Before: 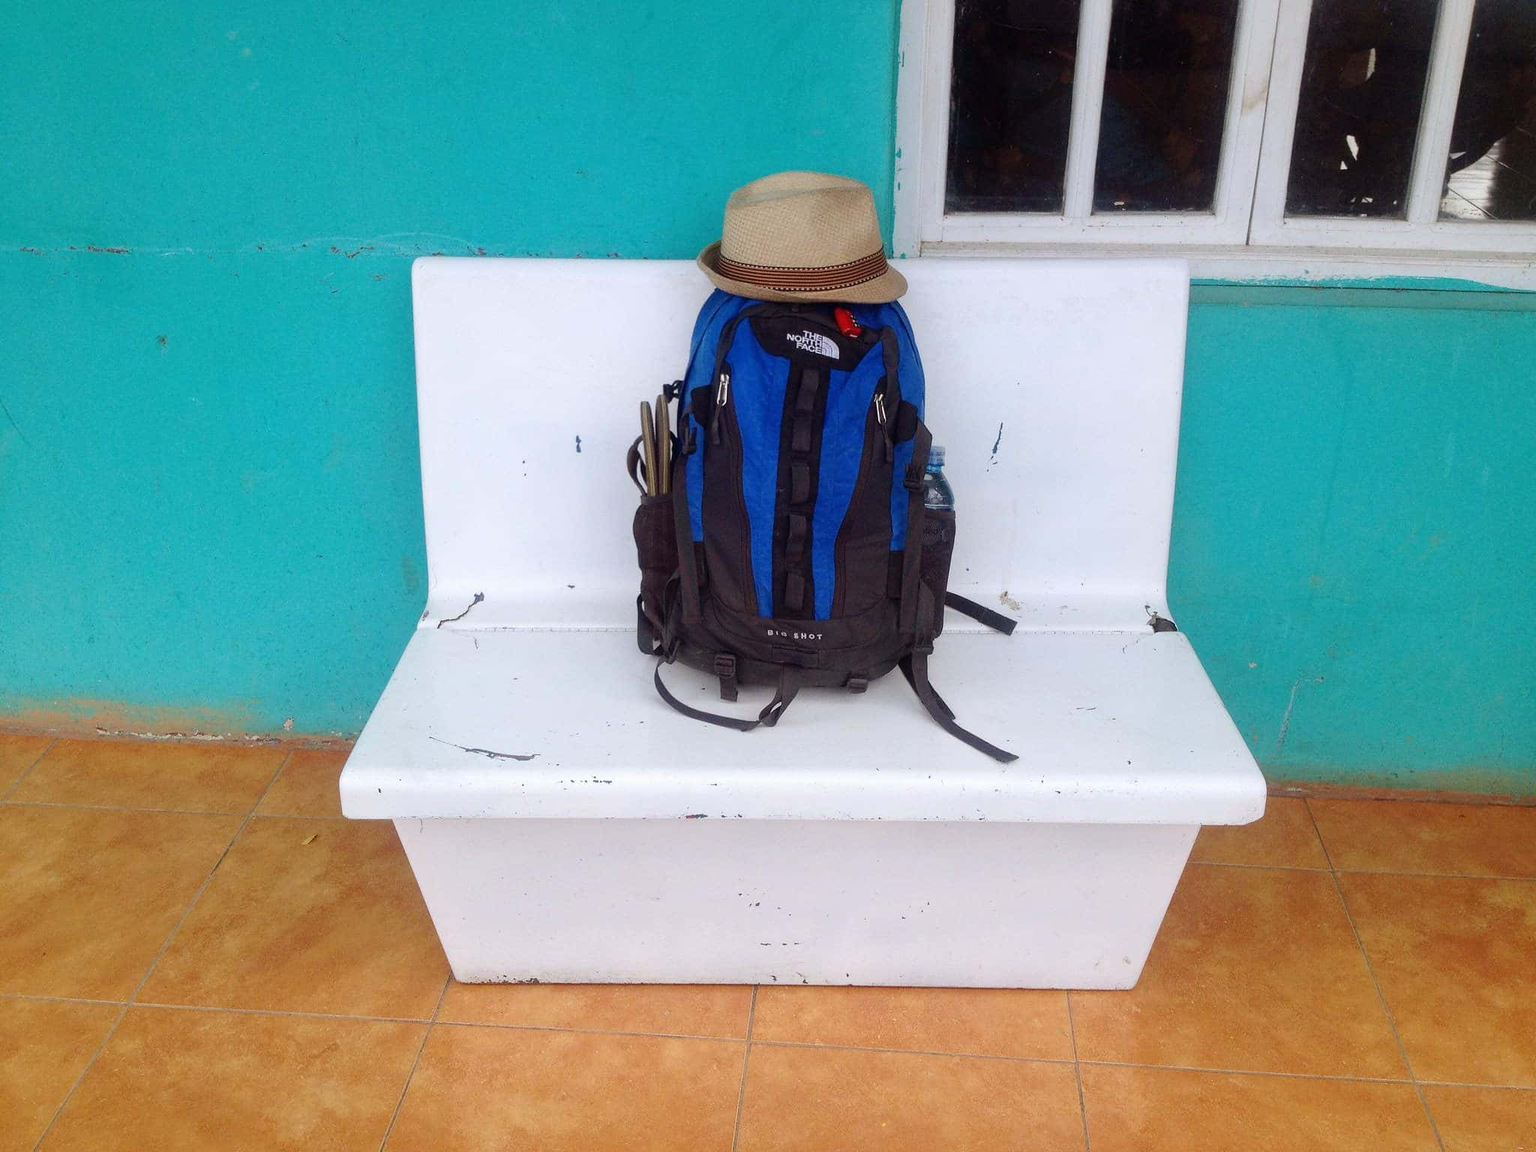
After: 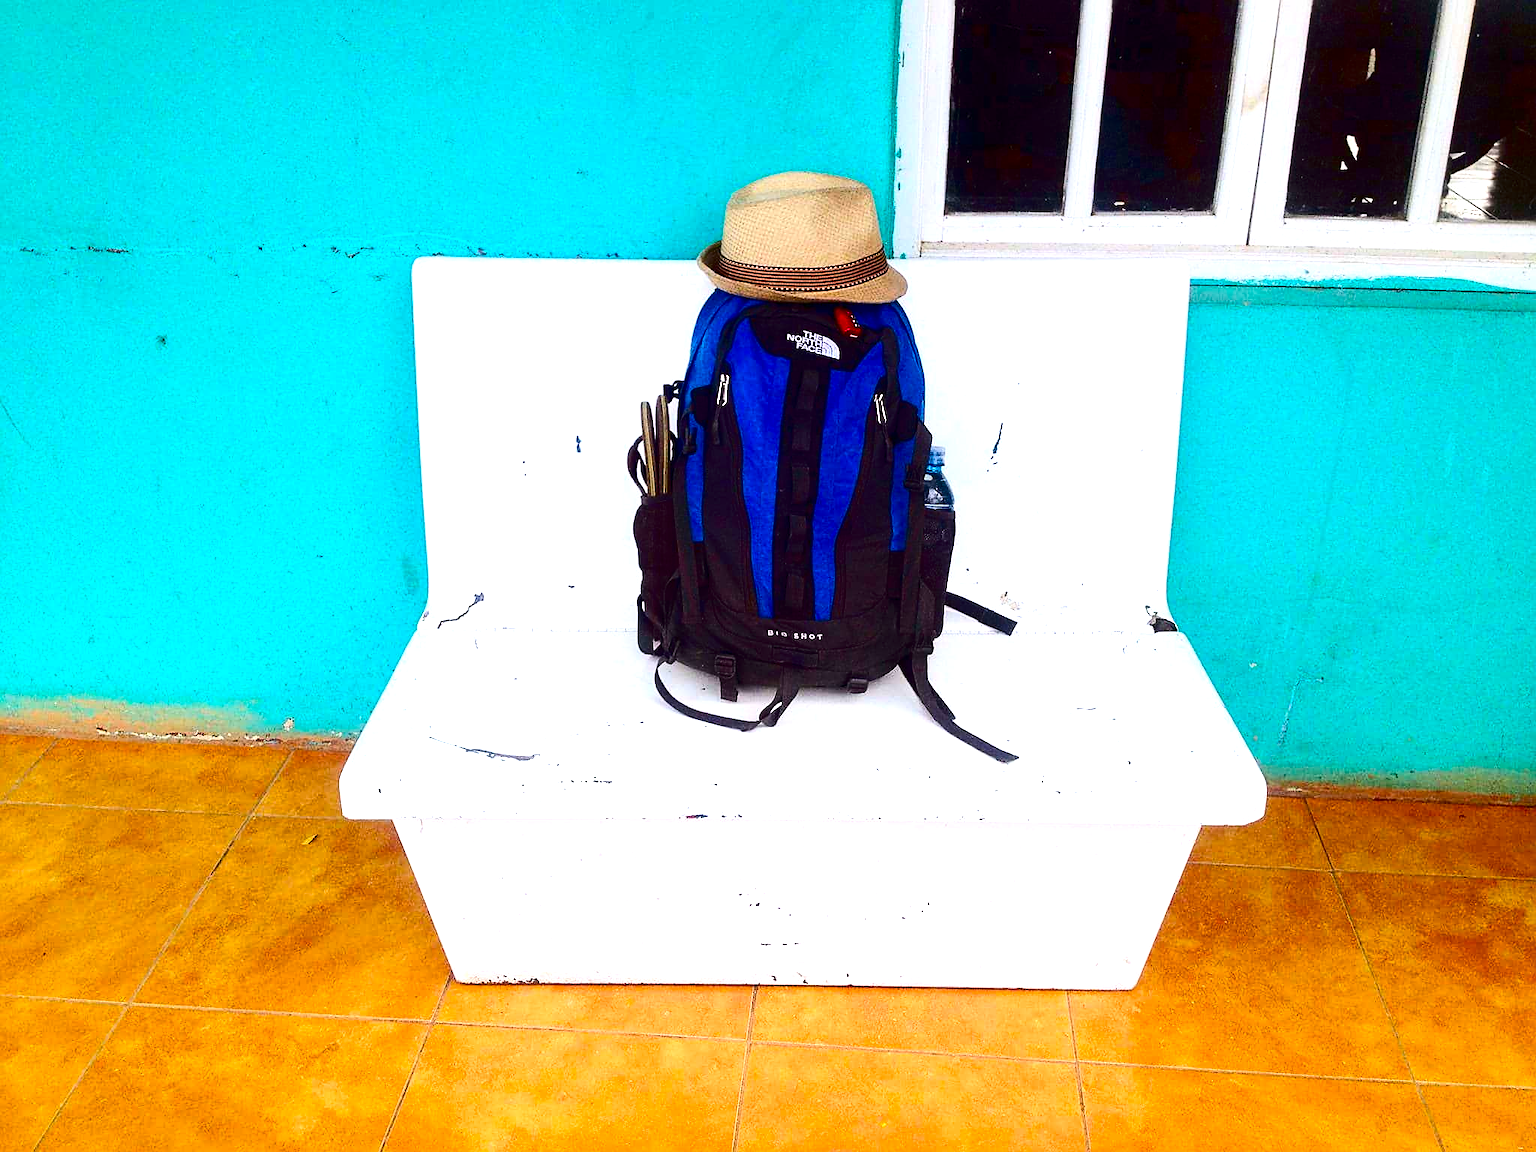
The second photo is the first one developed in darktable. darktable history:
sharpen: on, module defaults
exposure: black level correction 0, exposure 0.895 EV, compensate exposure bias true, compensate highlight preservation false
contrast brightness saturation: contrast 0.239, brightness -0.229, saturation 0.144
color balance rgb: perceptual saturation grading › global saturation 25.864%, global vibrance 20%
